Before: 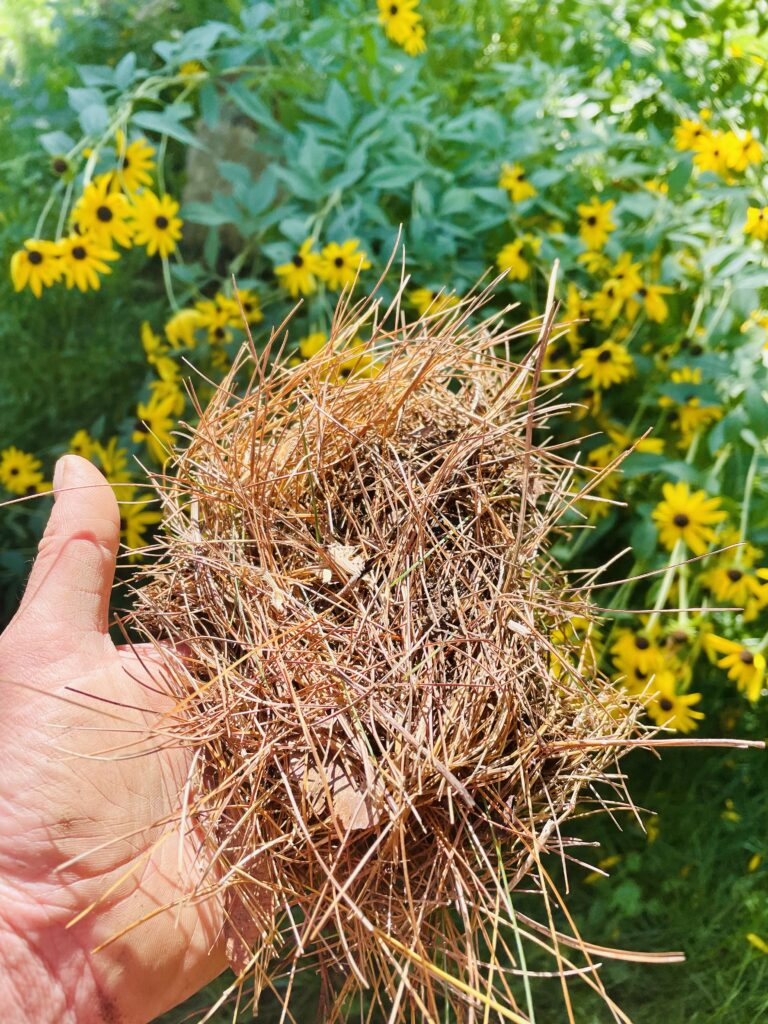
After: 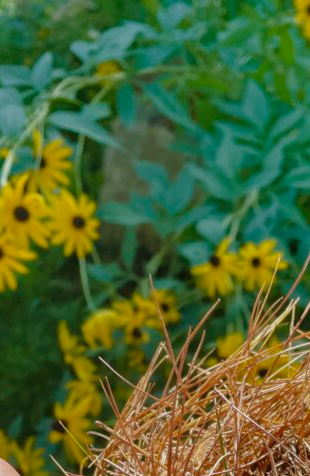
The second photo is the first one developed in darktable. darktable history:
tone equalizer: mask exposure compensation -0.506 EV
crop and rotate: left 10.869%, top 0.056%, right 48.75%, bottom 53.366%
base curve: curves: ch0 [(0, 0) (0.841, 0.609) (1, 1)]
velvia: strength 15.08%
